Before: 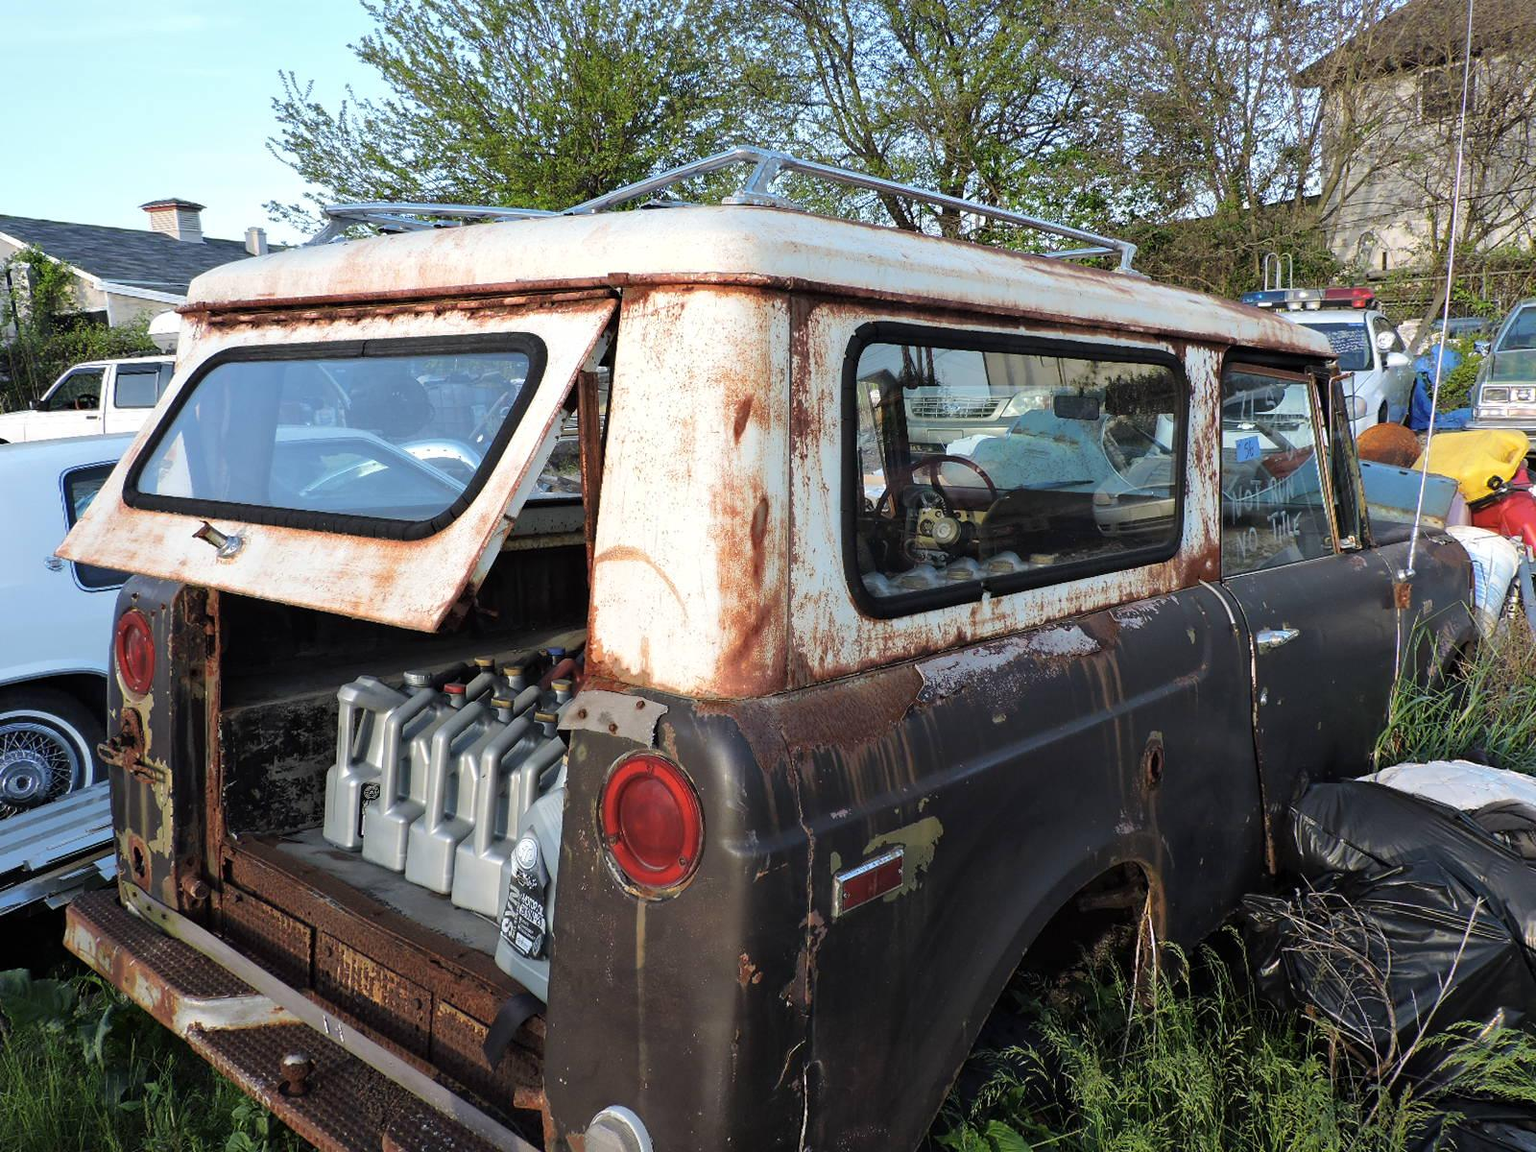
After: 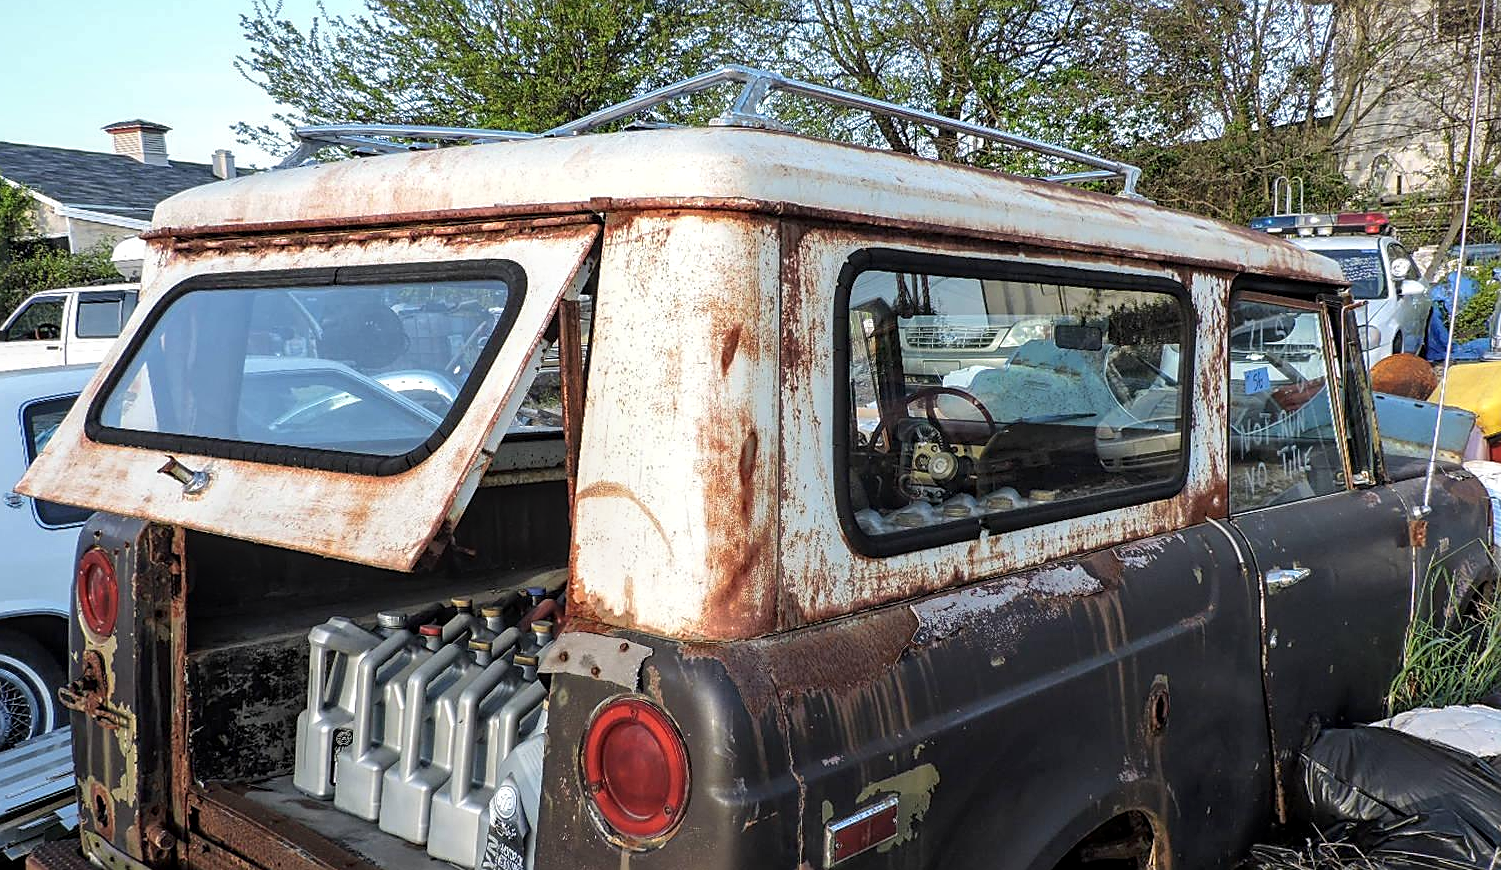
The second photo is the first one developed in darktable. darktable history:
crop: left 2.737%, top 7.287%, right 3.421%, bottom 20.179%
sharpen: on, module defaults
local contrast: detail 130%
